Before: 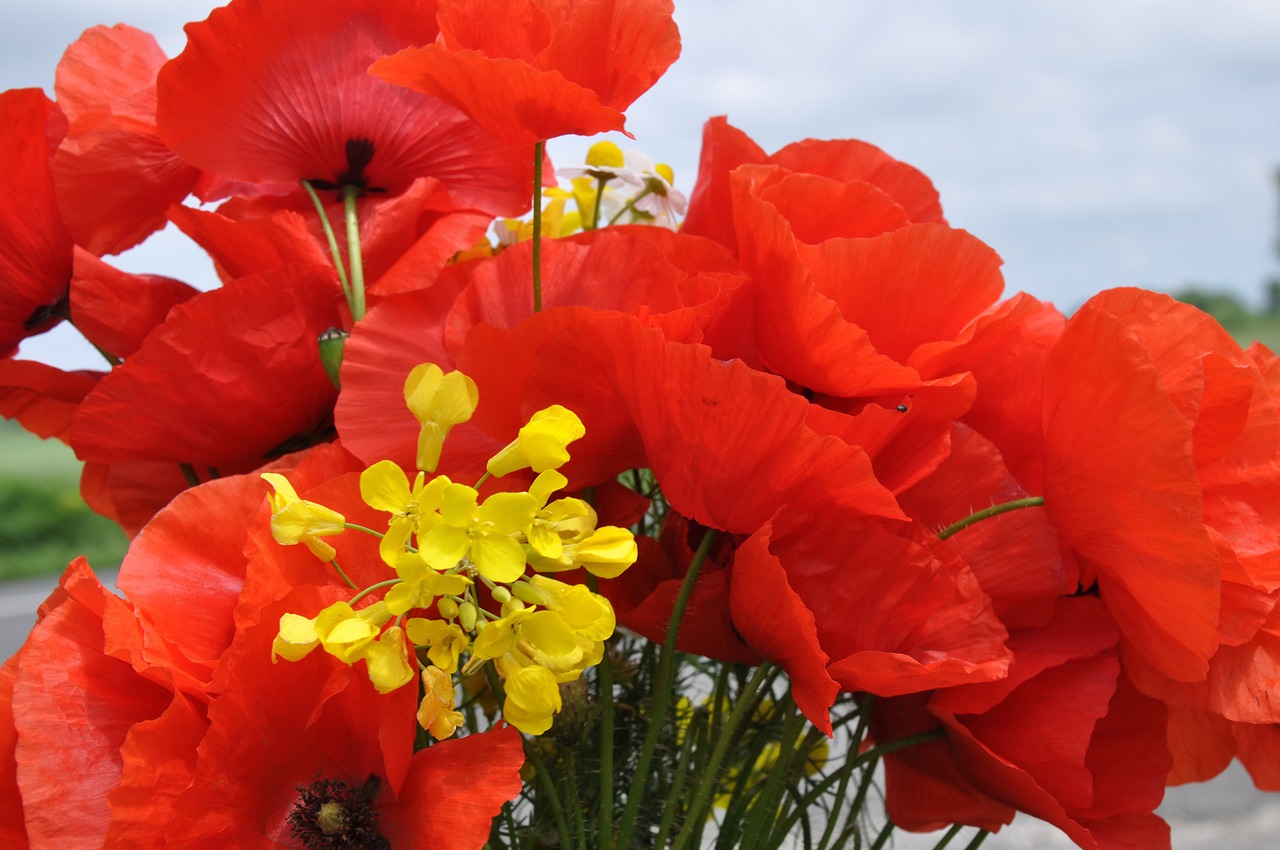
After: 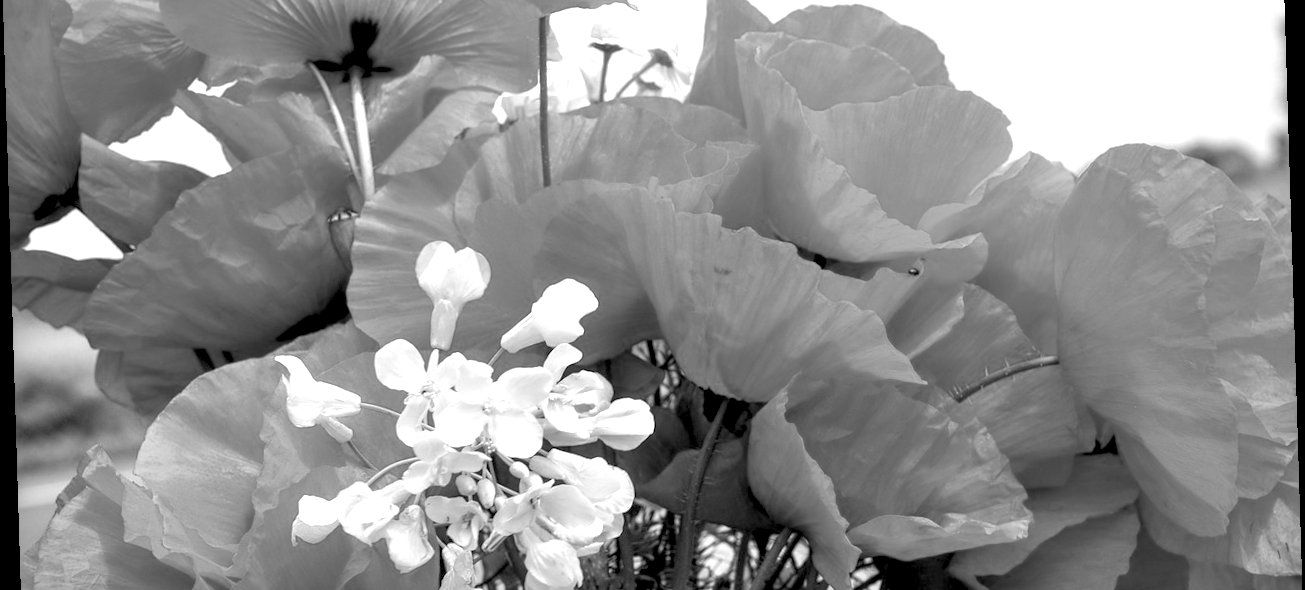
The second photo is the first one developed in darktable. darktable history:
crop: top 16.727%, bottom 16.727%
local contrast: on, module defaults
rotate and perspective: rotation -1.75°, automatic cropping off
monochrome: on, module defaults
exposure: black level correction 0.011, exposure 1.088 EV, compensate exposure bias true, compensate highlight preservation false
